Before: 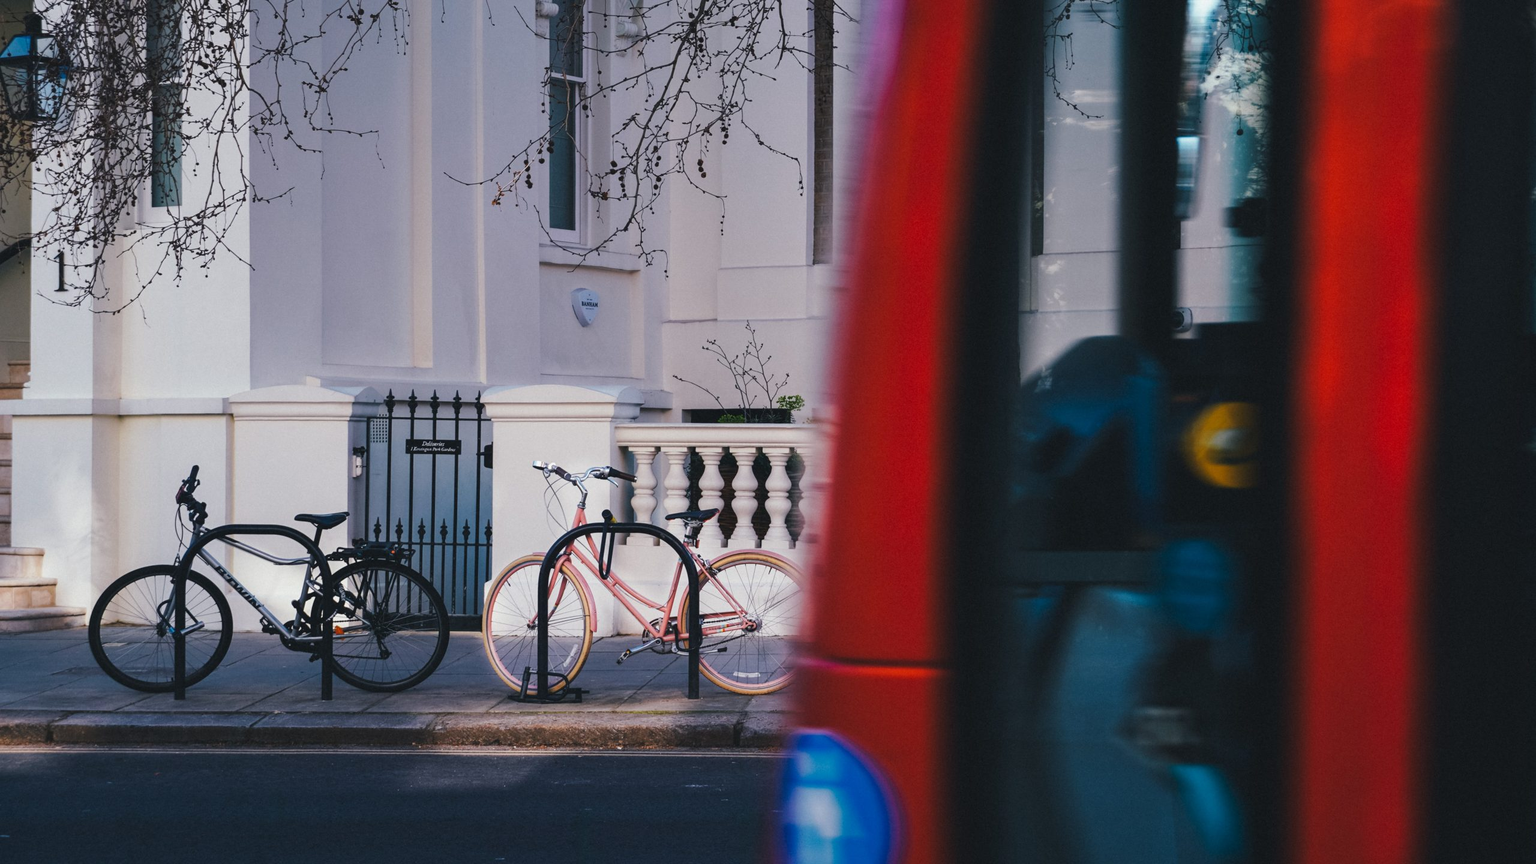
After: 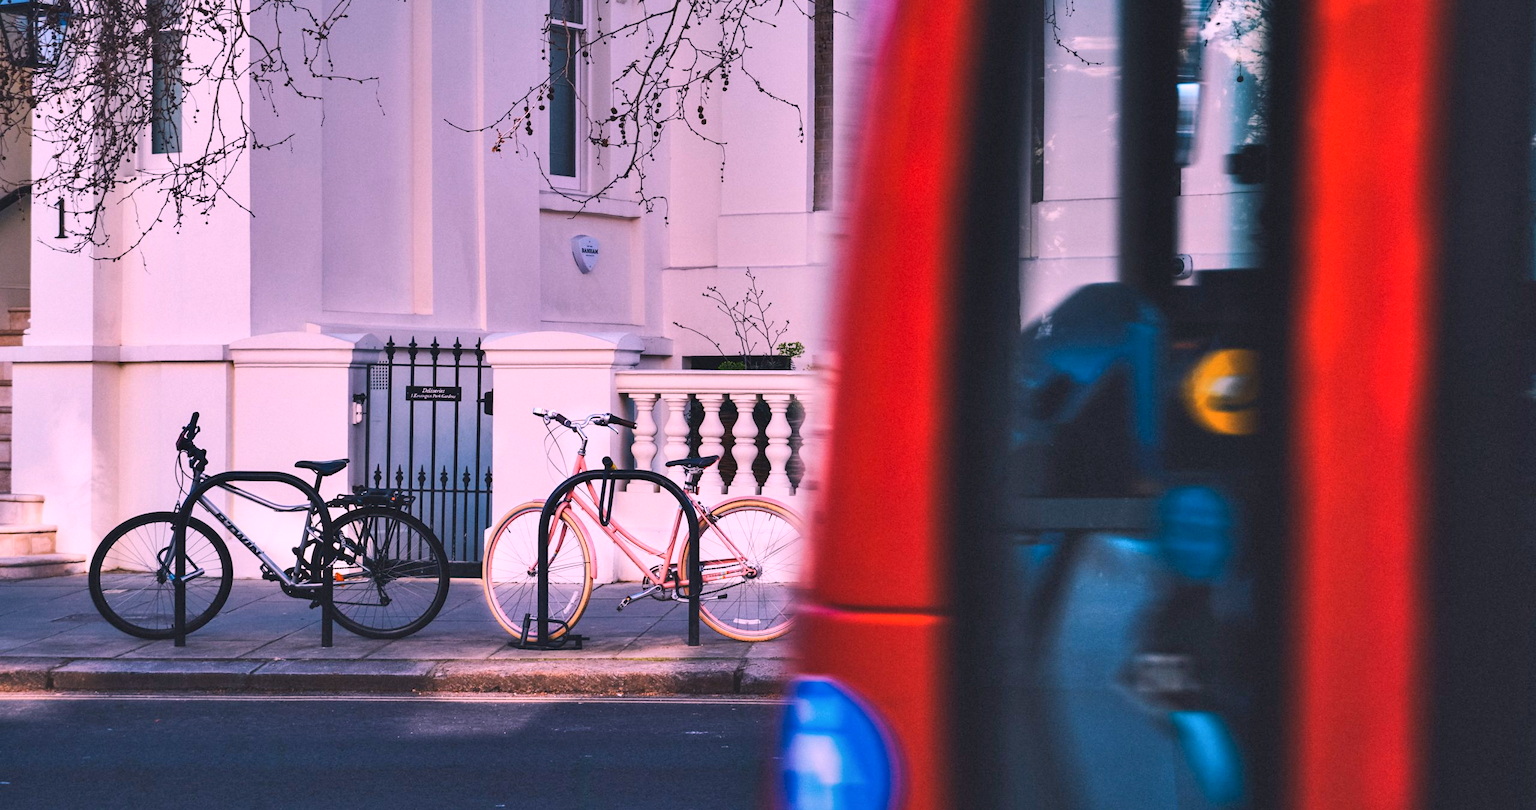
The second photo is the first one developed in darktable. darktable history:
contrast brightness saturation: contrast 0.2, brightness 0.15, saturation 0.14
shadows and highlights: soften with gaussian
crop and rotate: top 6.25%
white balance: red 1.188, blue 1.11
